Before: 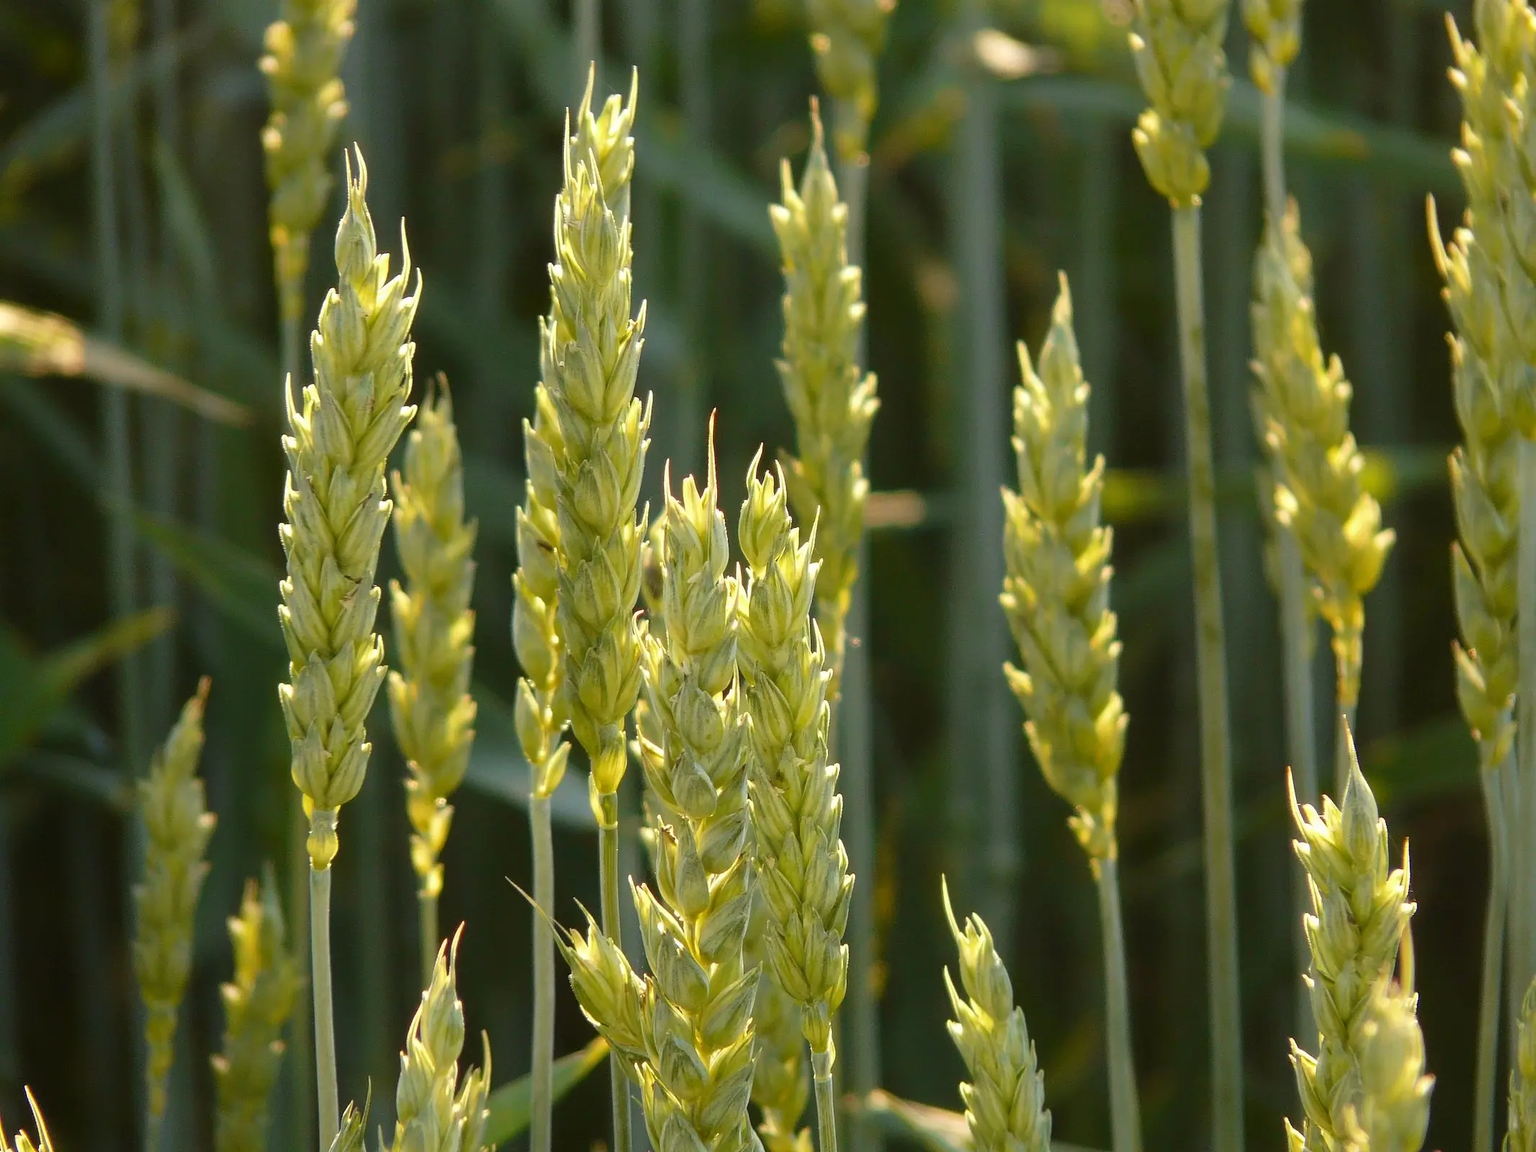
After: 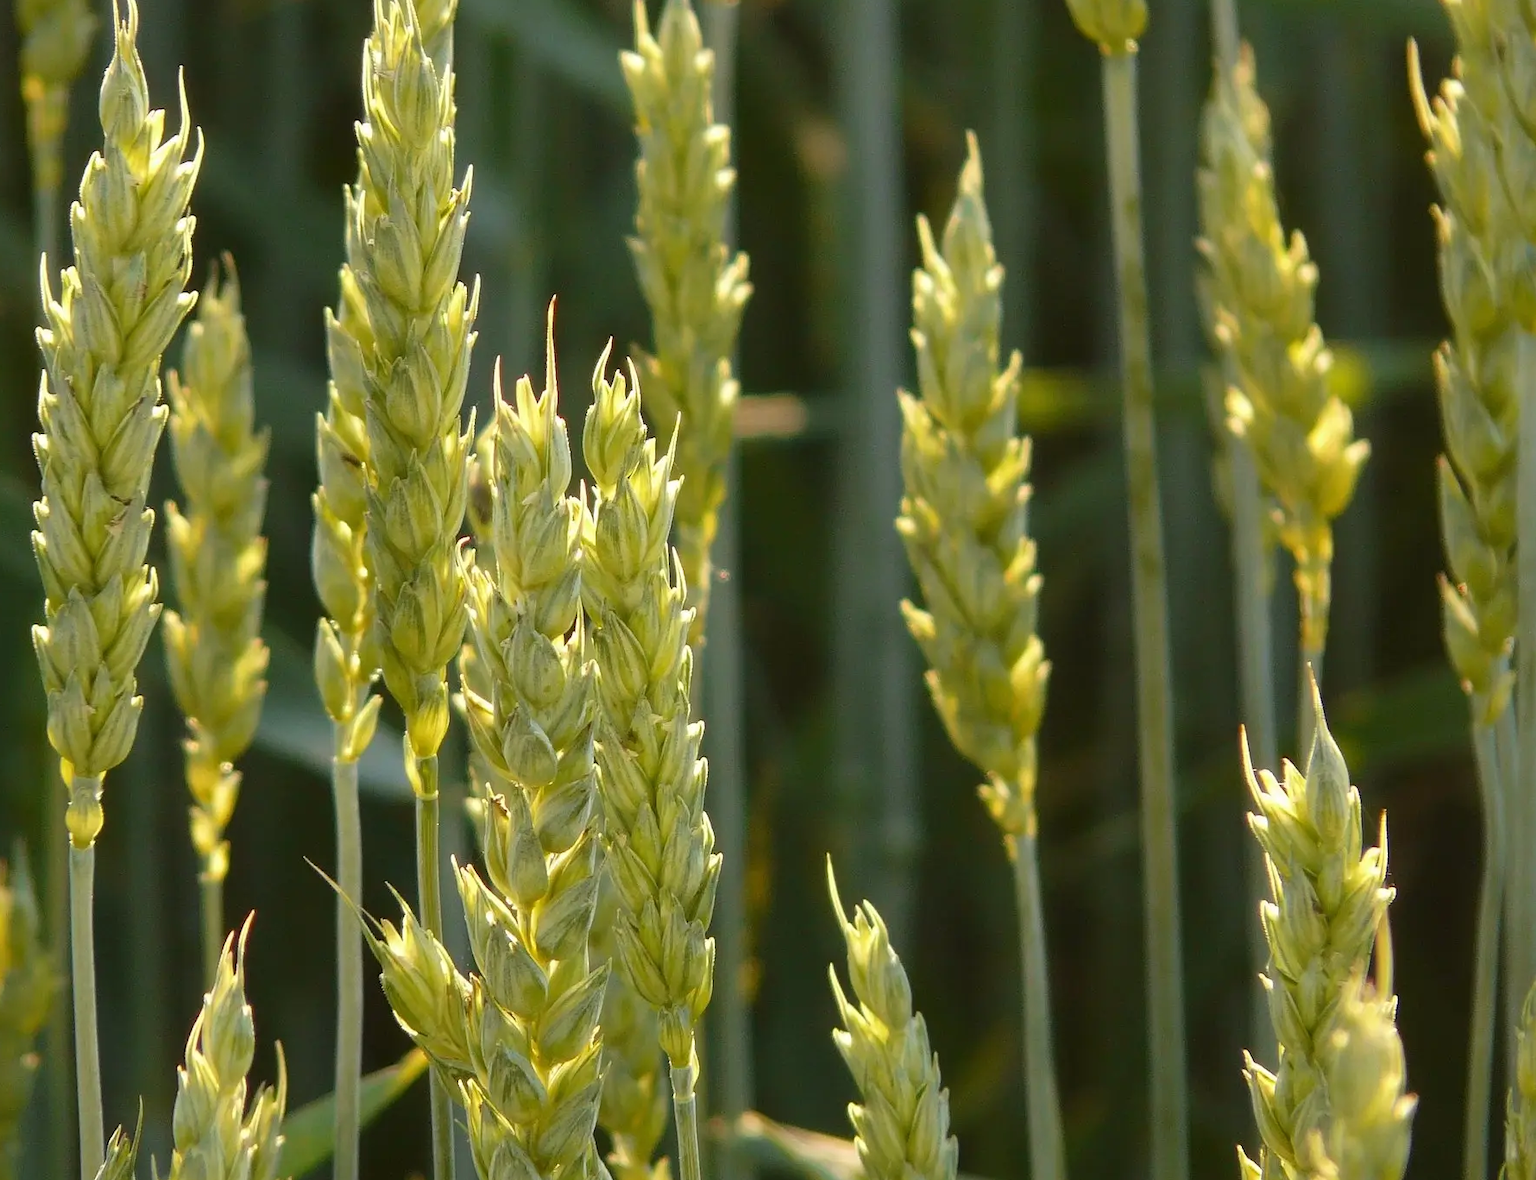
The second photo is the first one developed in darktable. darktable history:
crop: left 16.415%, top 14.107%
